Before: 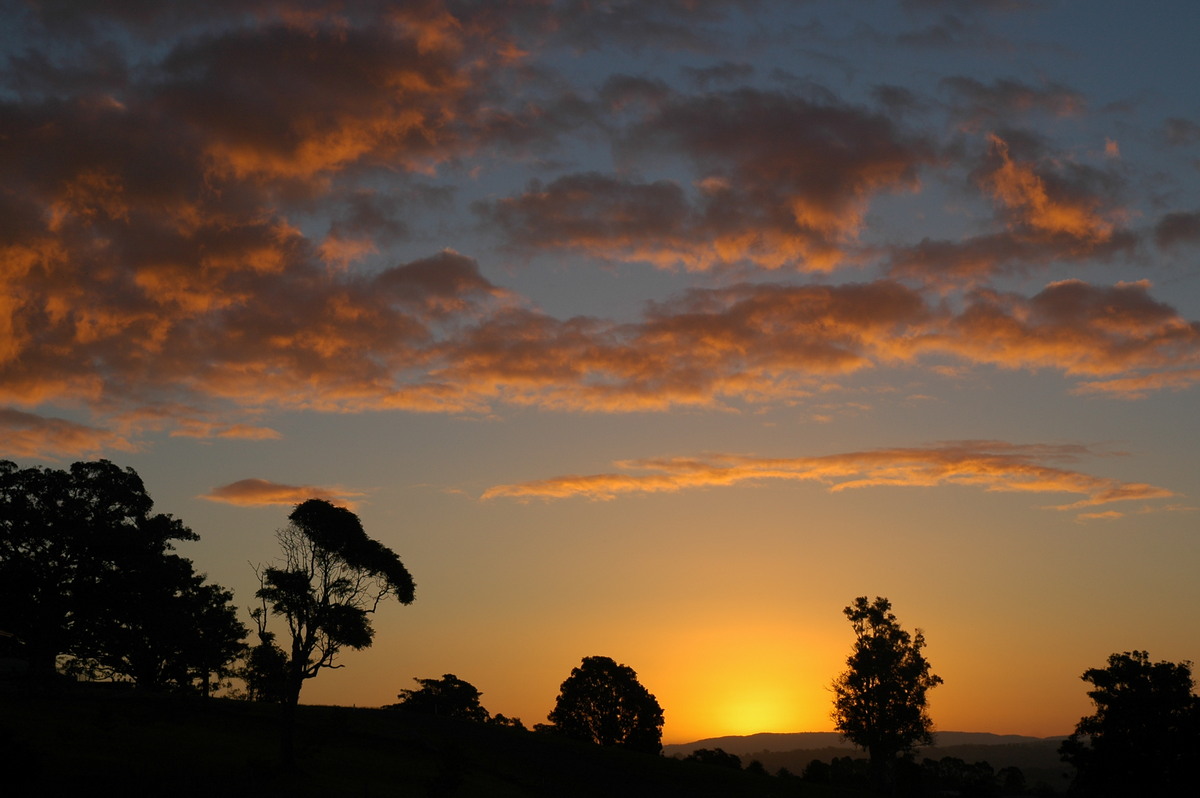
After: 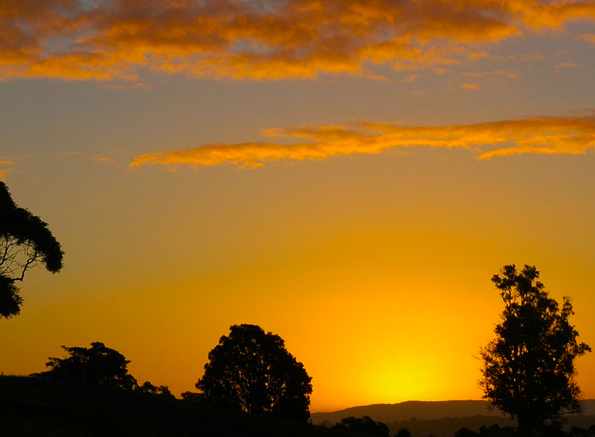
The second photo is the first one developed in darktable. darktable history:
crop: left 29.413%, top 41.662%, right 20.923%, bottom 3.508%
color balance rgb: shadows lift › chroma 0.82%, shadows lift › hue 115.89°, linear chroma grading › global chroma 15.499%, perceptual saturation grading › global saturation 19.646%, global vibrance 20%
